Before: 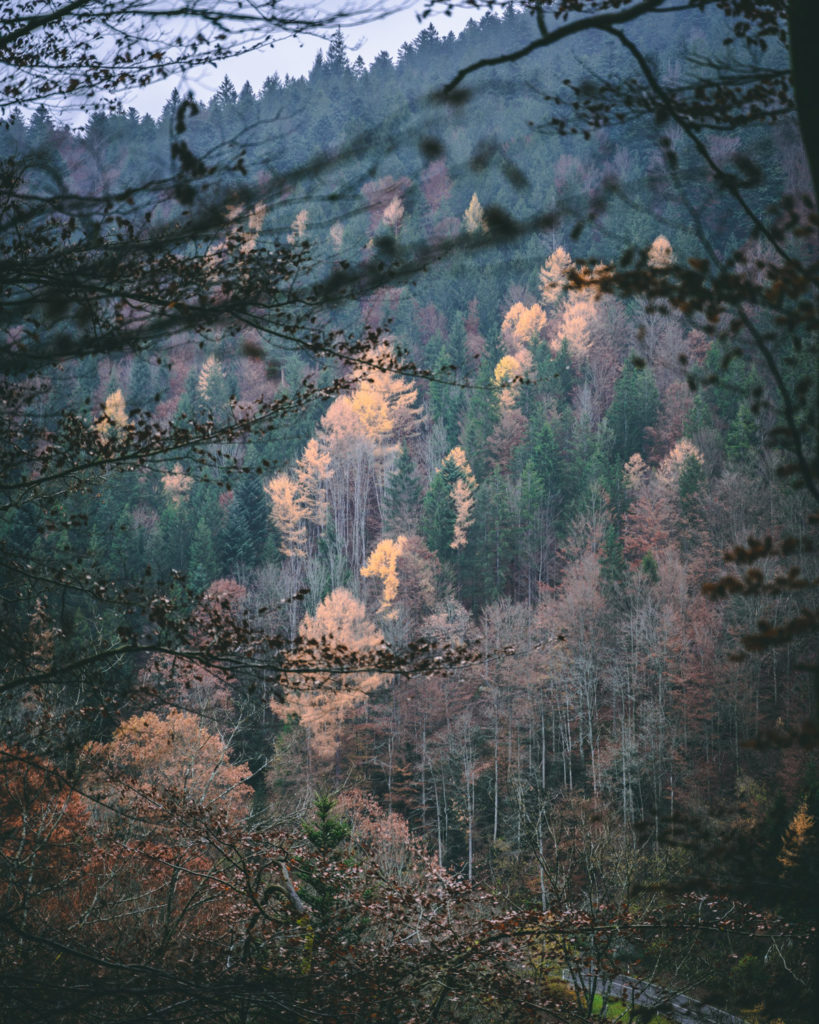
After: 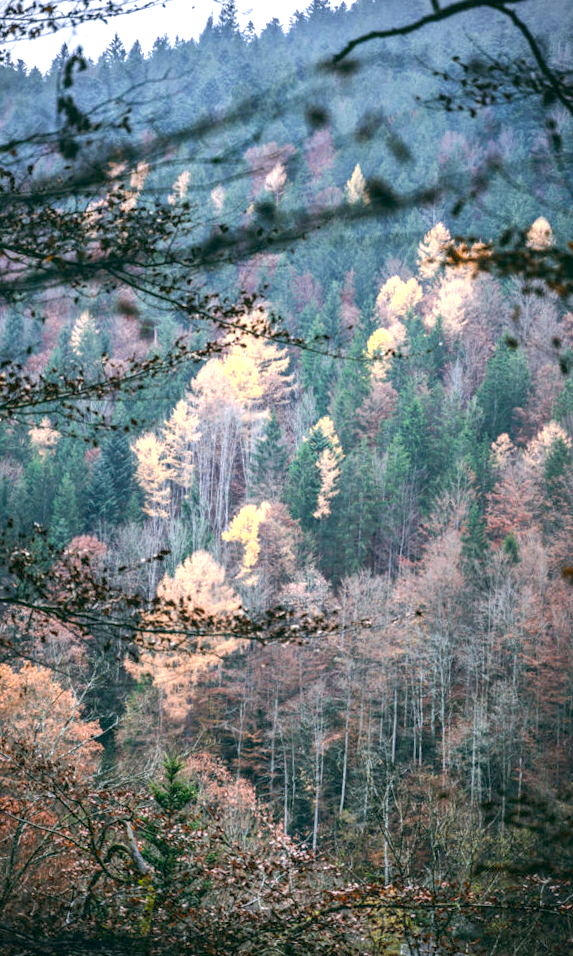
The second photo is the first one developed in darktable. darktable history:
exposure: black level correction 0.011, exposure 1.088 EV, compensate exposure bias true, compensate highlight preservation false
local contrast: detail 110%
crop and rotate: angle -3.27°, left 14.277%, top 0.028%, right 10.766%, bottom 0.028%
vignetting: fall-off start 92.6%, brightness -0.52, saturation -0.51, center (-0.012, 0)
